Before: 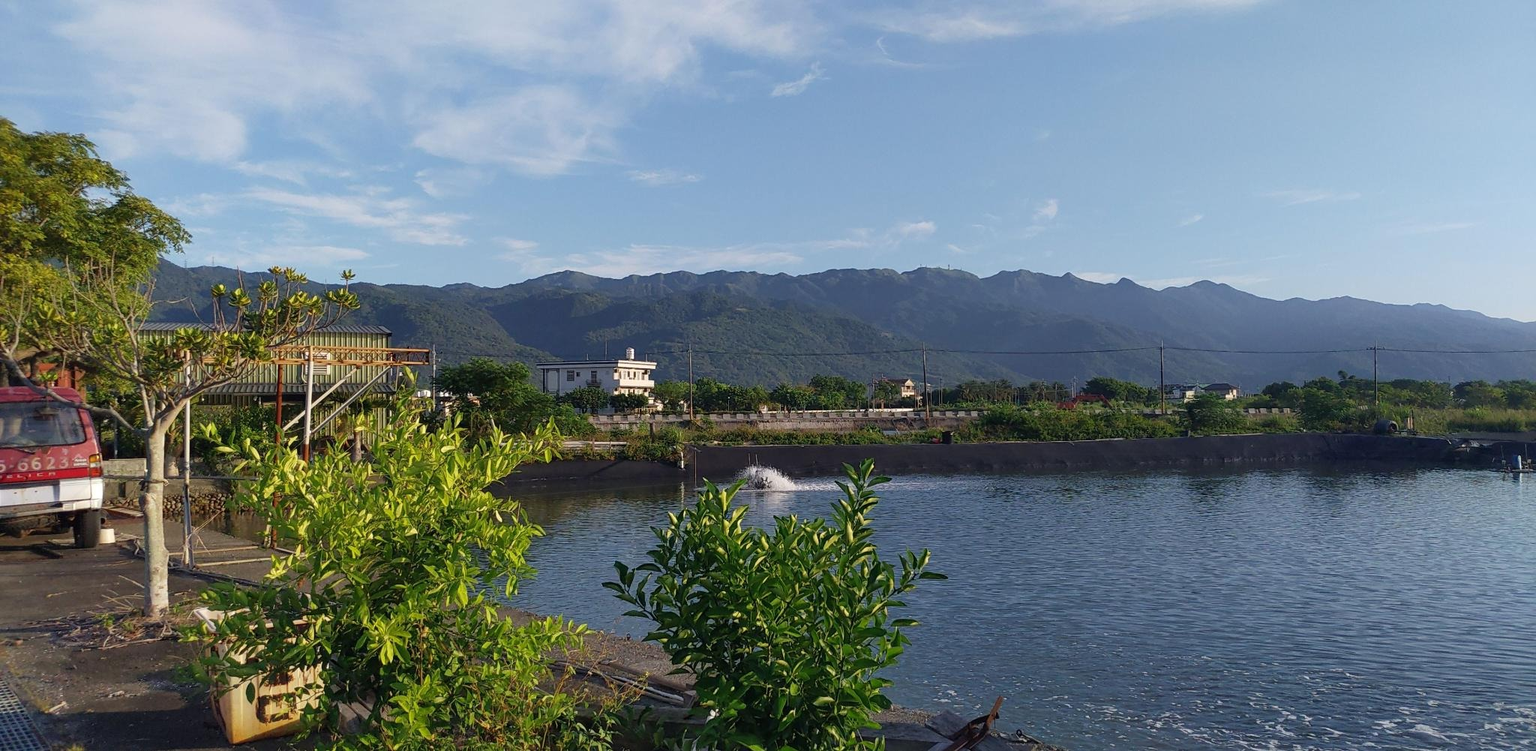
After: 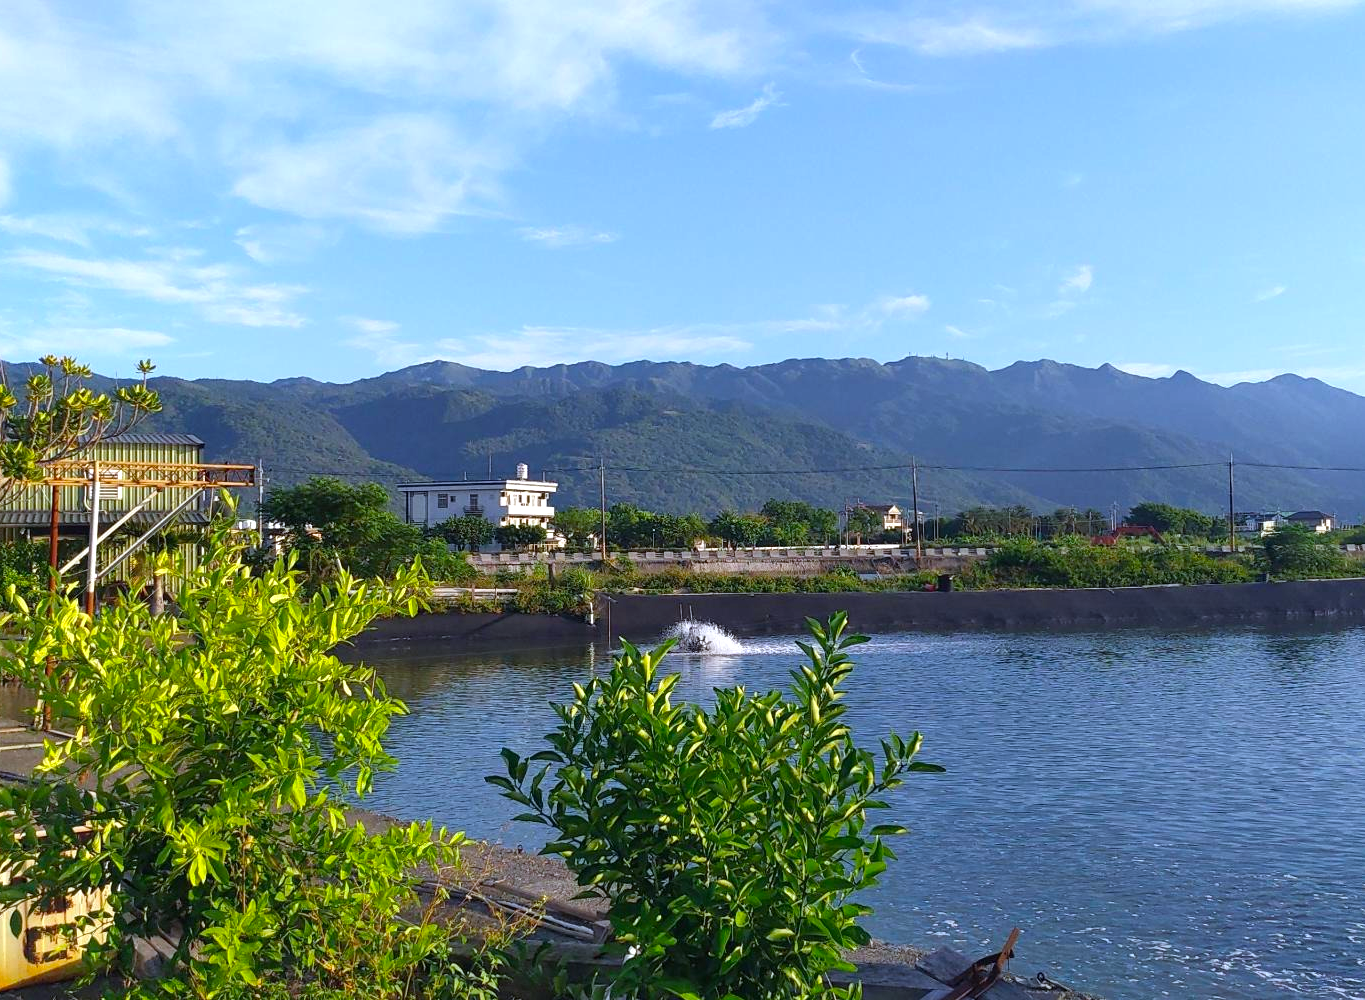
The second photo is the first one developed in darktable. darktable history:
exposure: exposure 0.6 EV, compensate highlight preservation false
crop and rotate: left 15.546%, right 17.787%
color balance: output saturation 120%
white balance: red 0.954, blue 1.079
